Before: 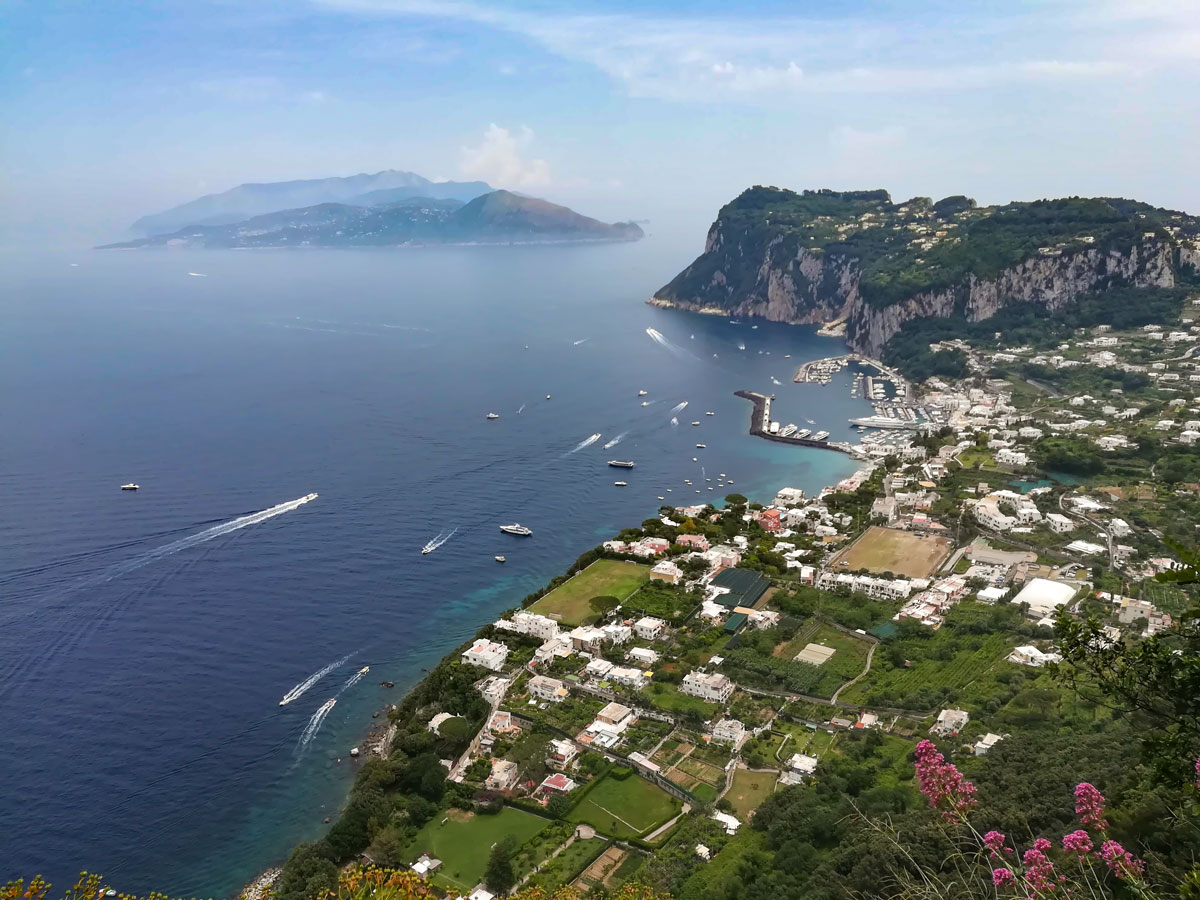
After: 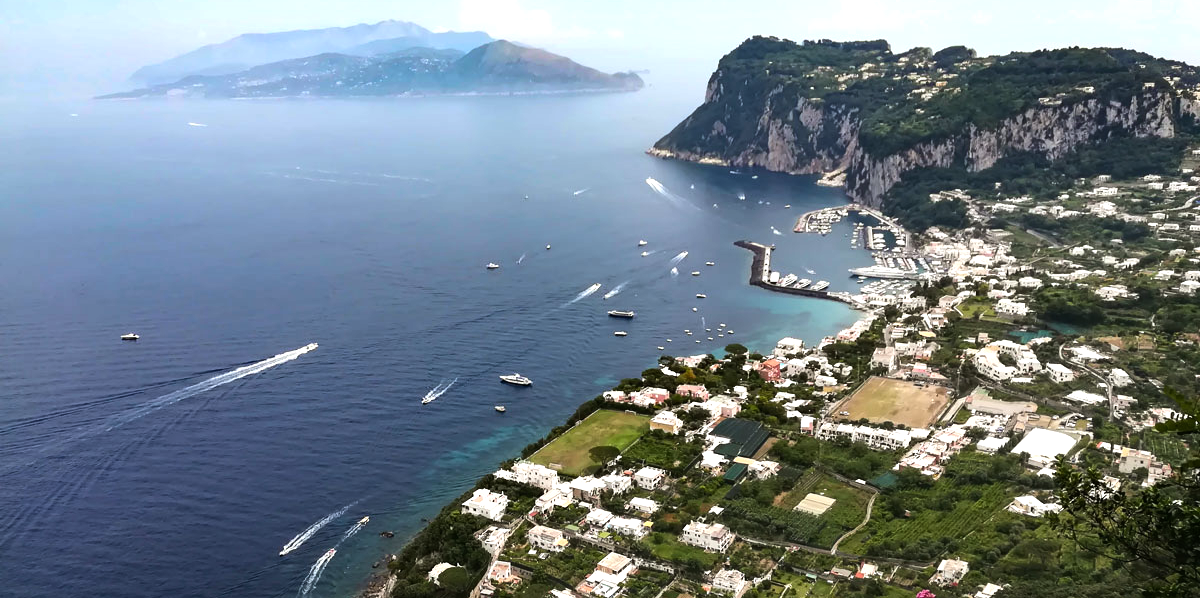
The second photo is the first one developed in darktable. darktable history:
crop: top 16.727%, bottom 16.727%
tone equalizer: -8 EV -0.75 EV, -7 EV -0.7 EV, -6 EV -0.6 EV, -5 EV -0.4 EV, -3 EV 0.4 EV, -2 EV 0.6 EV, -1 EV 0.7 EV, +0 EV 0.75 EV, edges refinement/feathering 500, mask exposure compensation -1.57 EV, preserve details no
